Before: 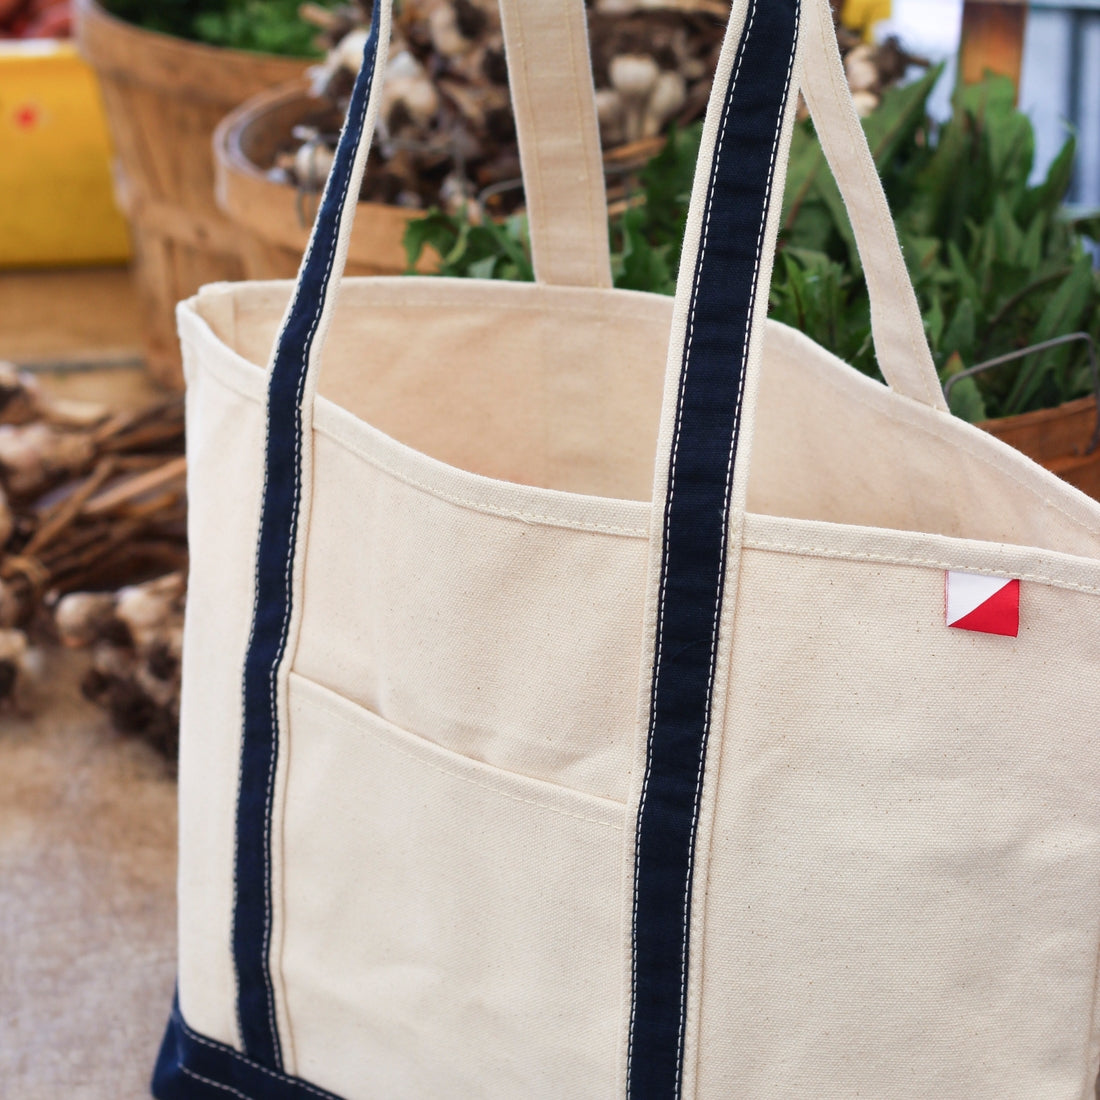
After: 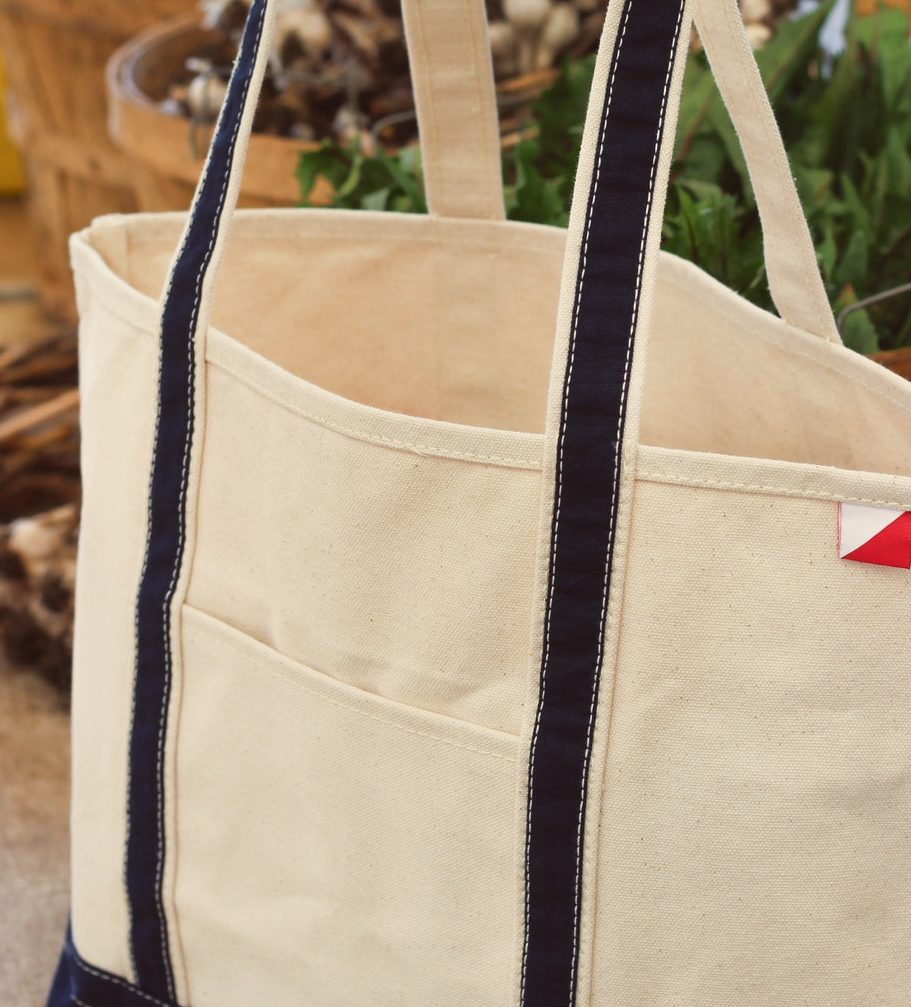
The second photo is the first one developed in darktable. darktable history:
color balance: lift [1.005, 1.002, 0.998, 0.998], gamma [1, 1.021, 1.02, 0.979], gain [0.923, 1.066, 1.056, 0.934]
crop: left 9.807%, top 6.259%, right 7.334%, bottom 2.177%
